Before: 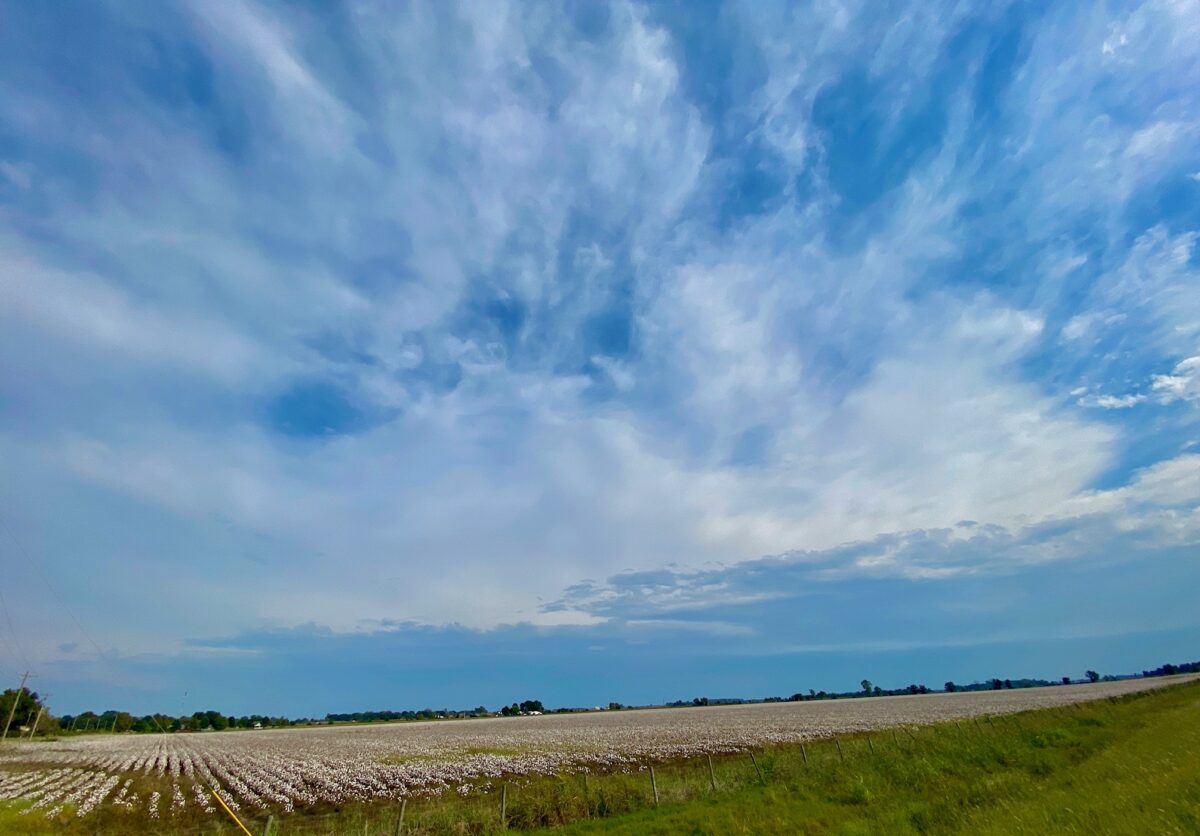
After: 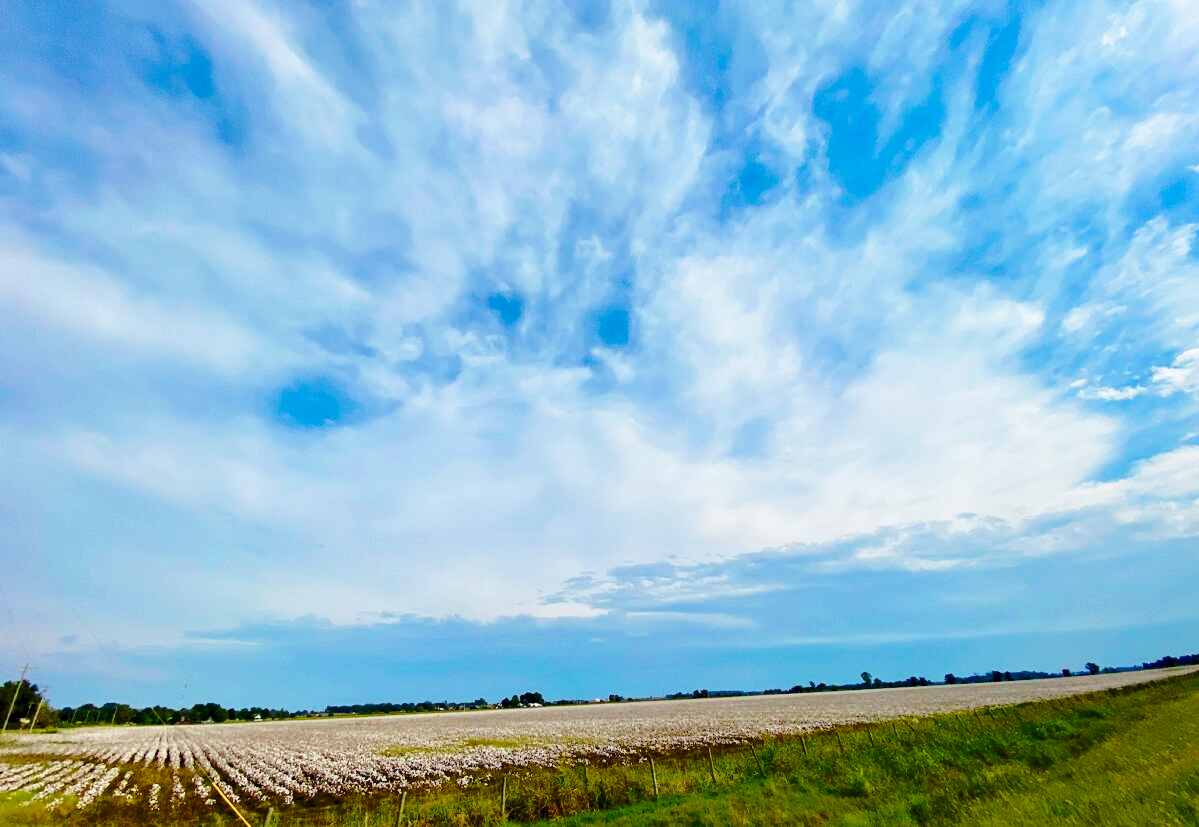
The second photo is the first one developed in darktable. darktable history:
crop: top 1.049%, right 0.001%
base curve: curves: ch0 [(0, 0) (0.04, 0.03) (0.133, 0.232) (0.448, 0.748) (0.843, 0.968) (1, 1)], preserve colors none
